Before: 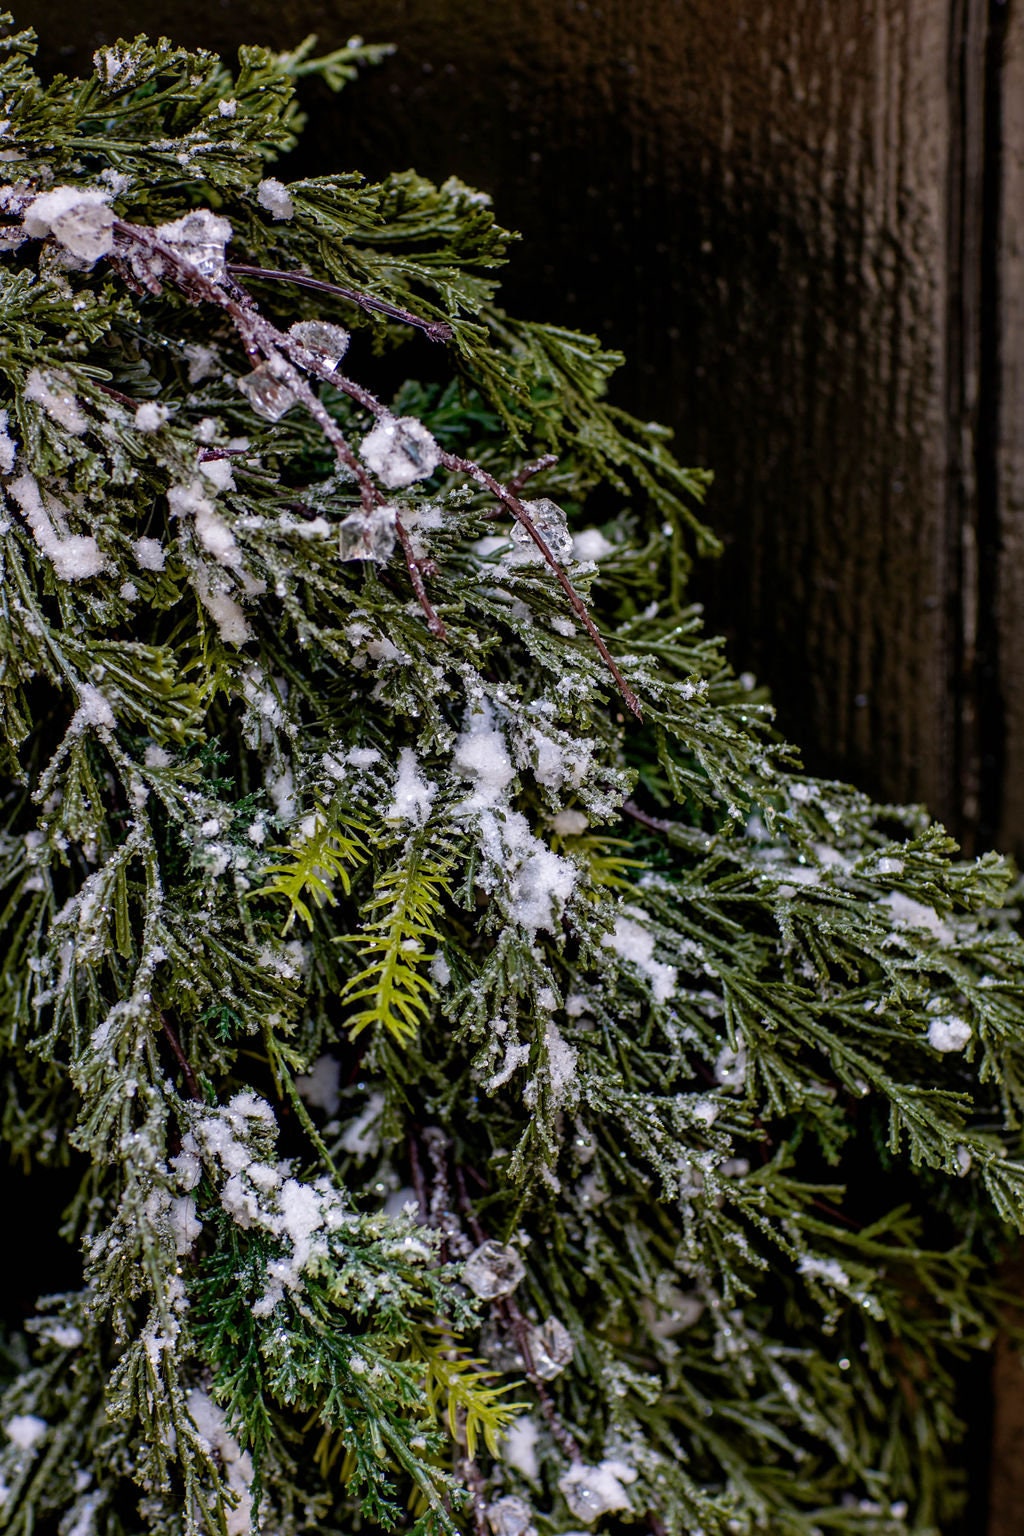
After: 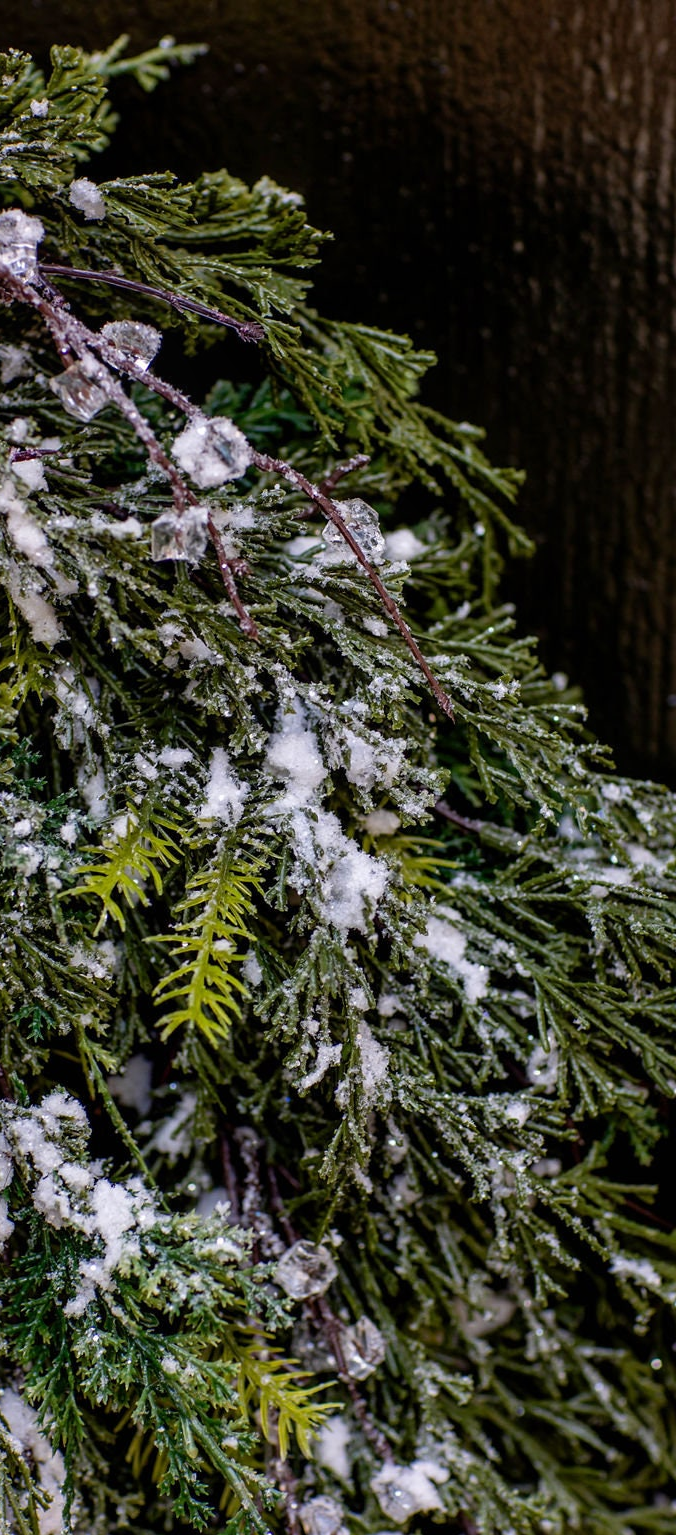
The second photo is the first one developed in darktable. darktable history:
bloom: size 9%, threshold 100%, strength 7%
crop and rotate: left 18.442%, right 15.508%
